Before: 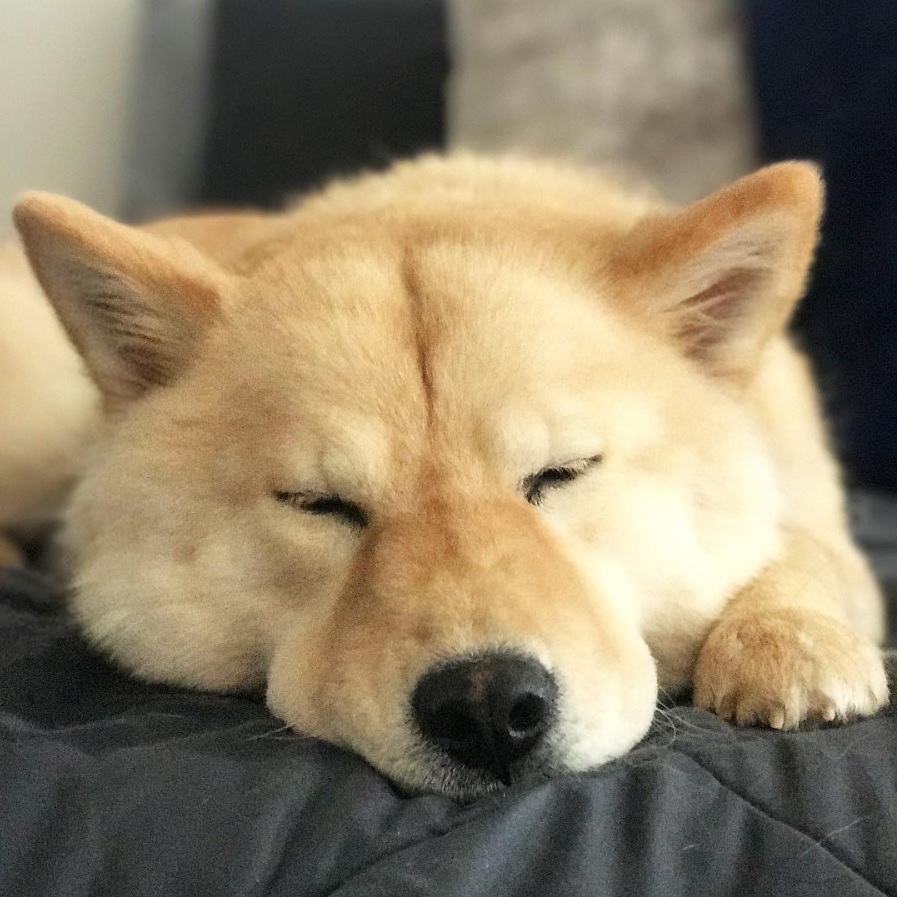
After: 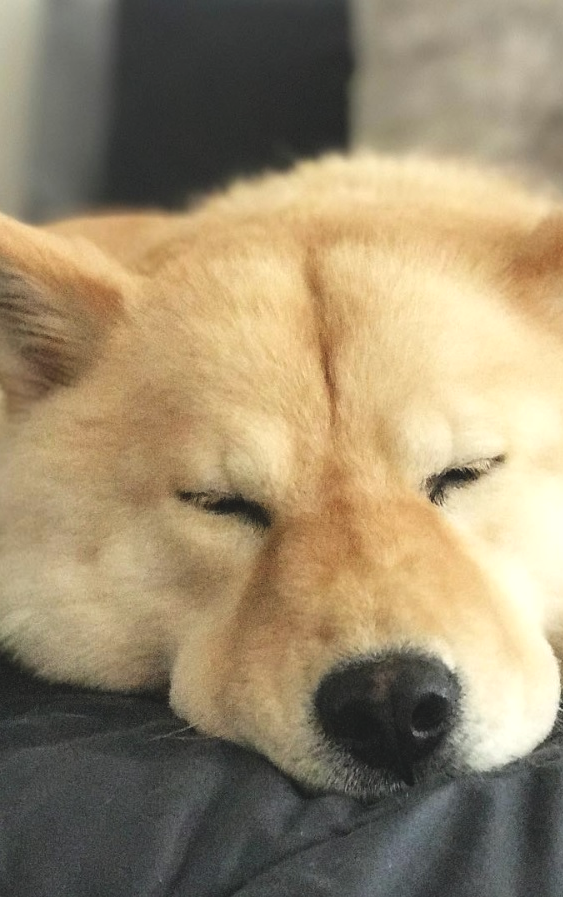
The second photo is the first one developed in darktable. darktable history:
crop: left 10.871%, right 26.312%
exposure: black level correction -0.009, exposure 0.069 EV, compensate highlight preservation false
